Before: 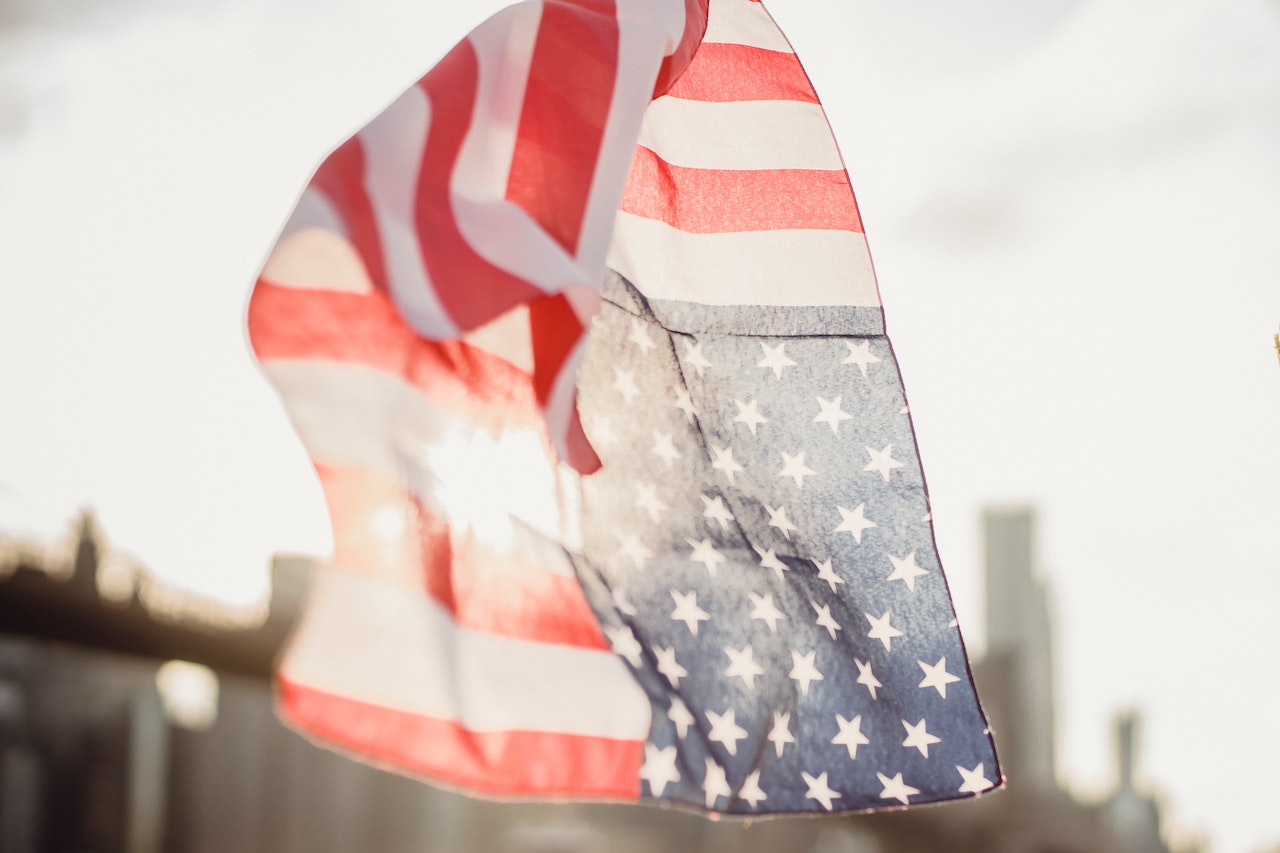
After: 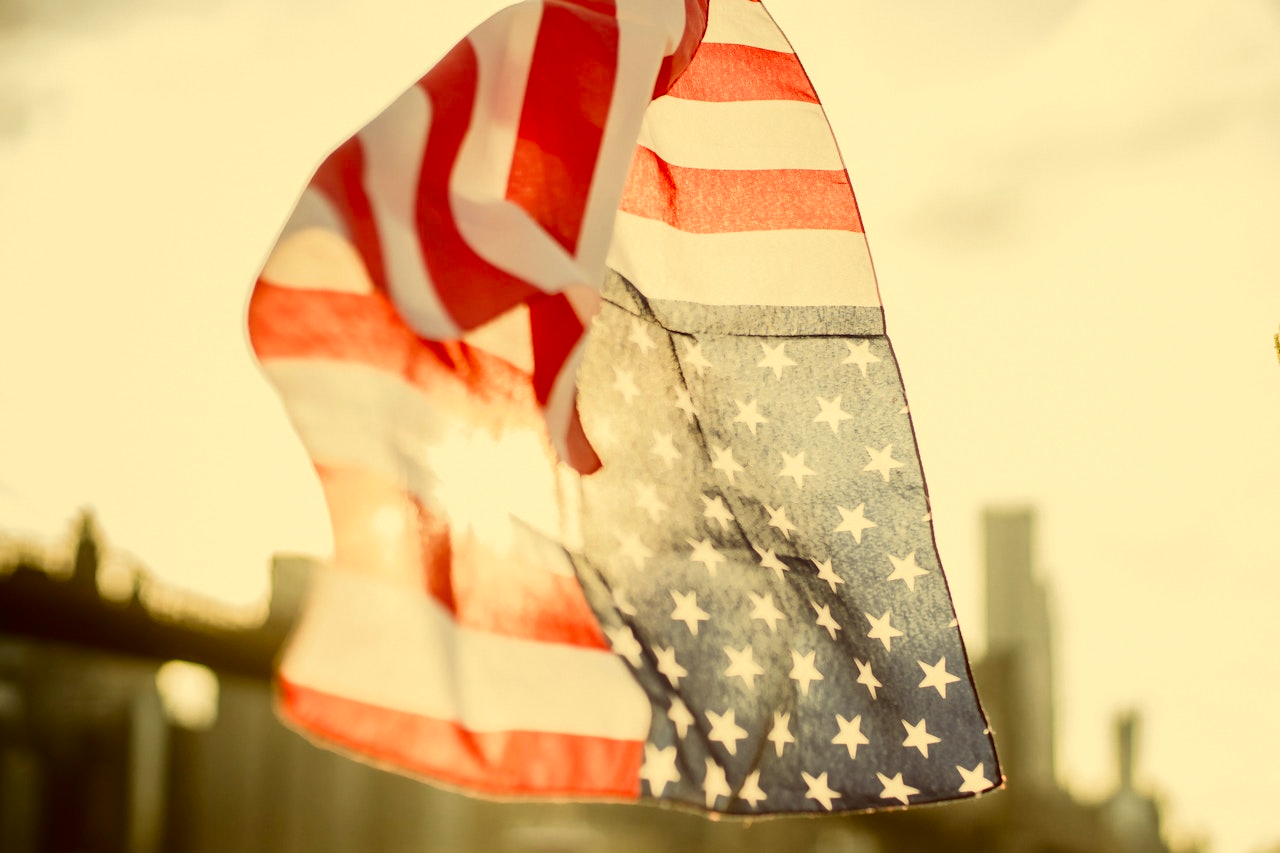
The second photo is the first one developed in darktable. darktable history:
contrast brightness saturation: contrast 0.12, brightness -0.12, saturation 0.2
color correction: highlights a* 0.162, highlights b* 29.53, shadows a* -0.162, shadows b* 21.09
